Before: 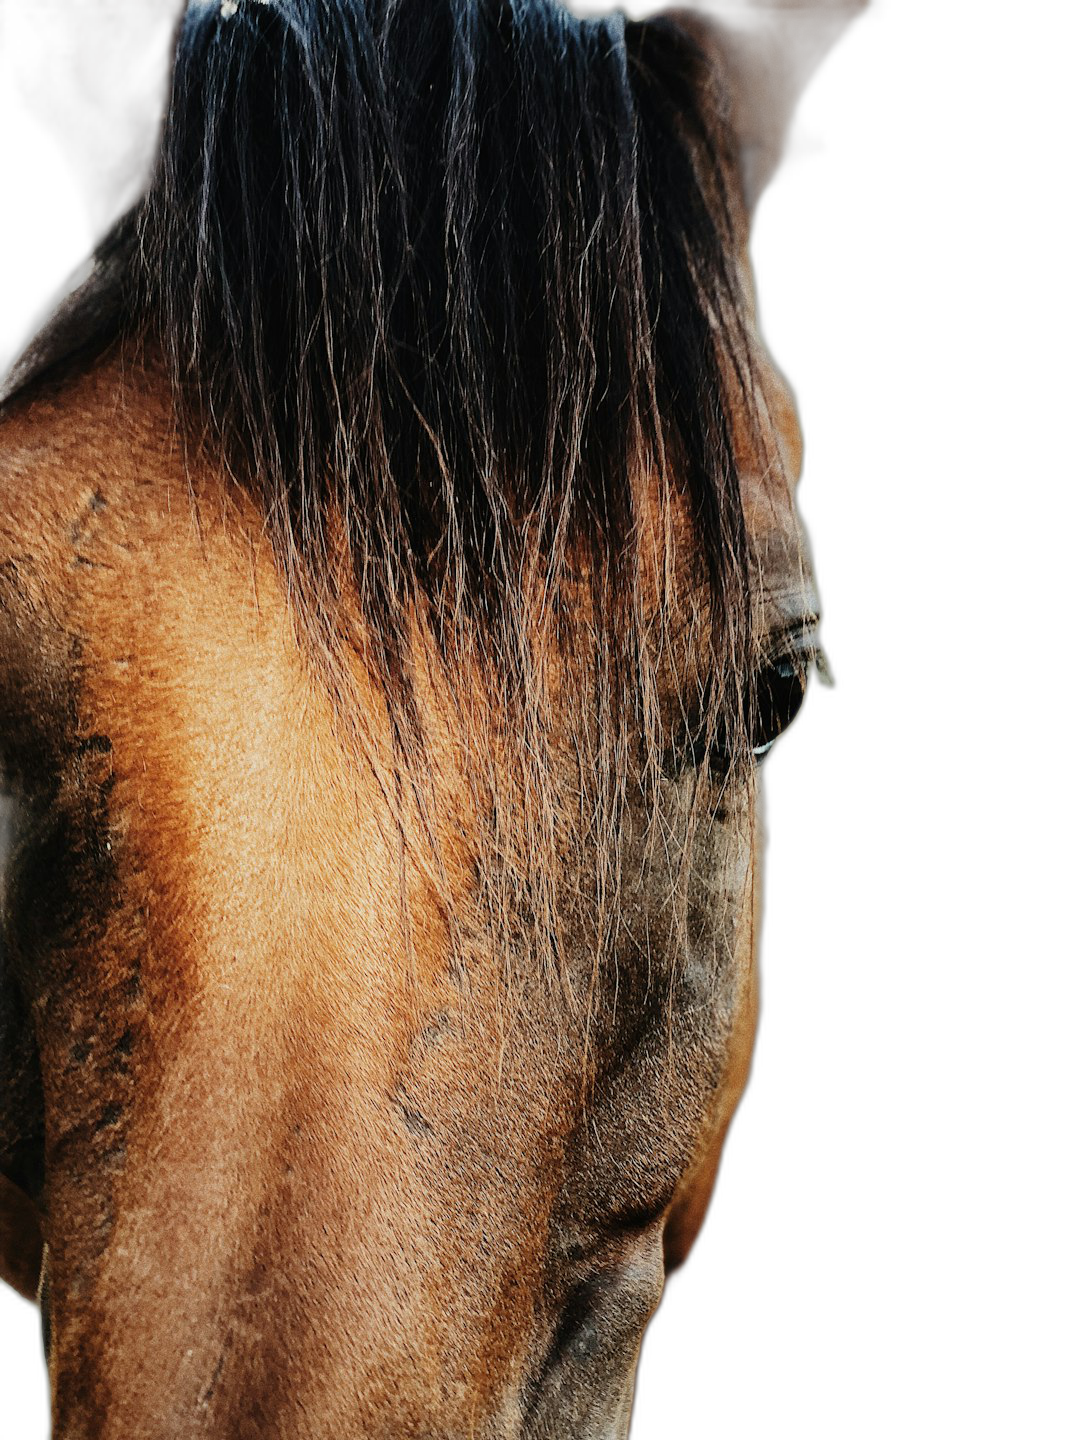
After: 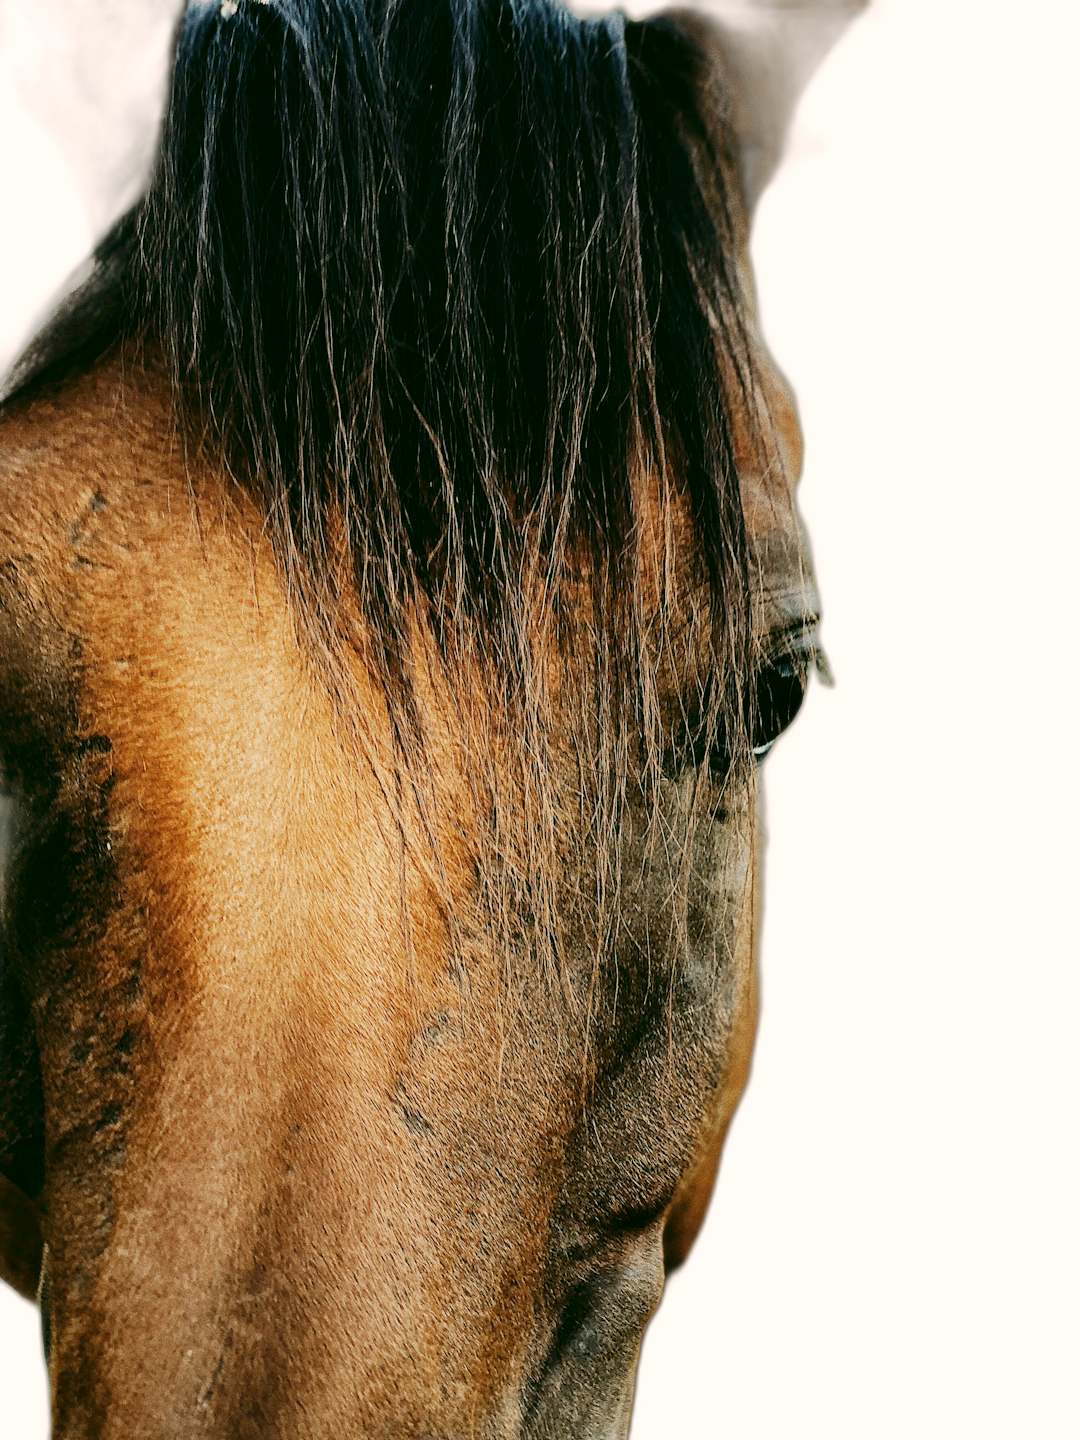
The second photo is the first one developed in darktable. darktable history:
color correction: highlights a* 3.95, highlights b* 4.95, shadows a* -8.04, shadows b* 4.56
